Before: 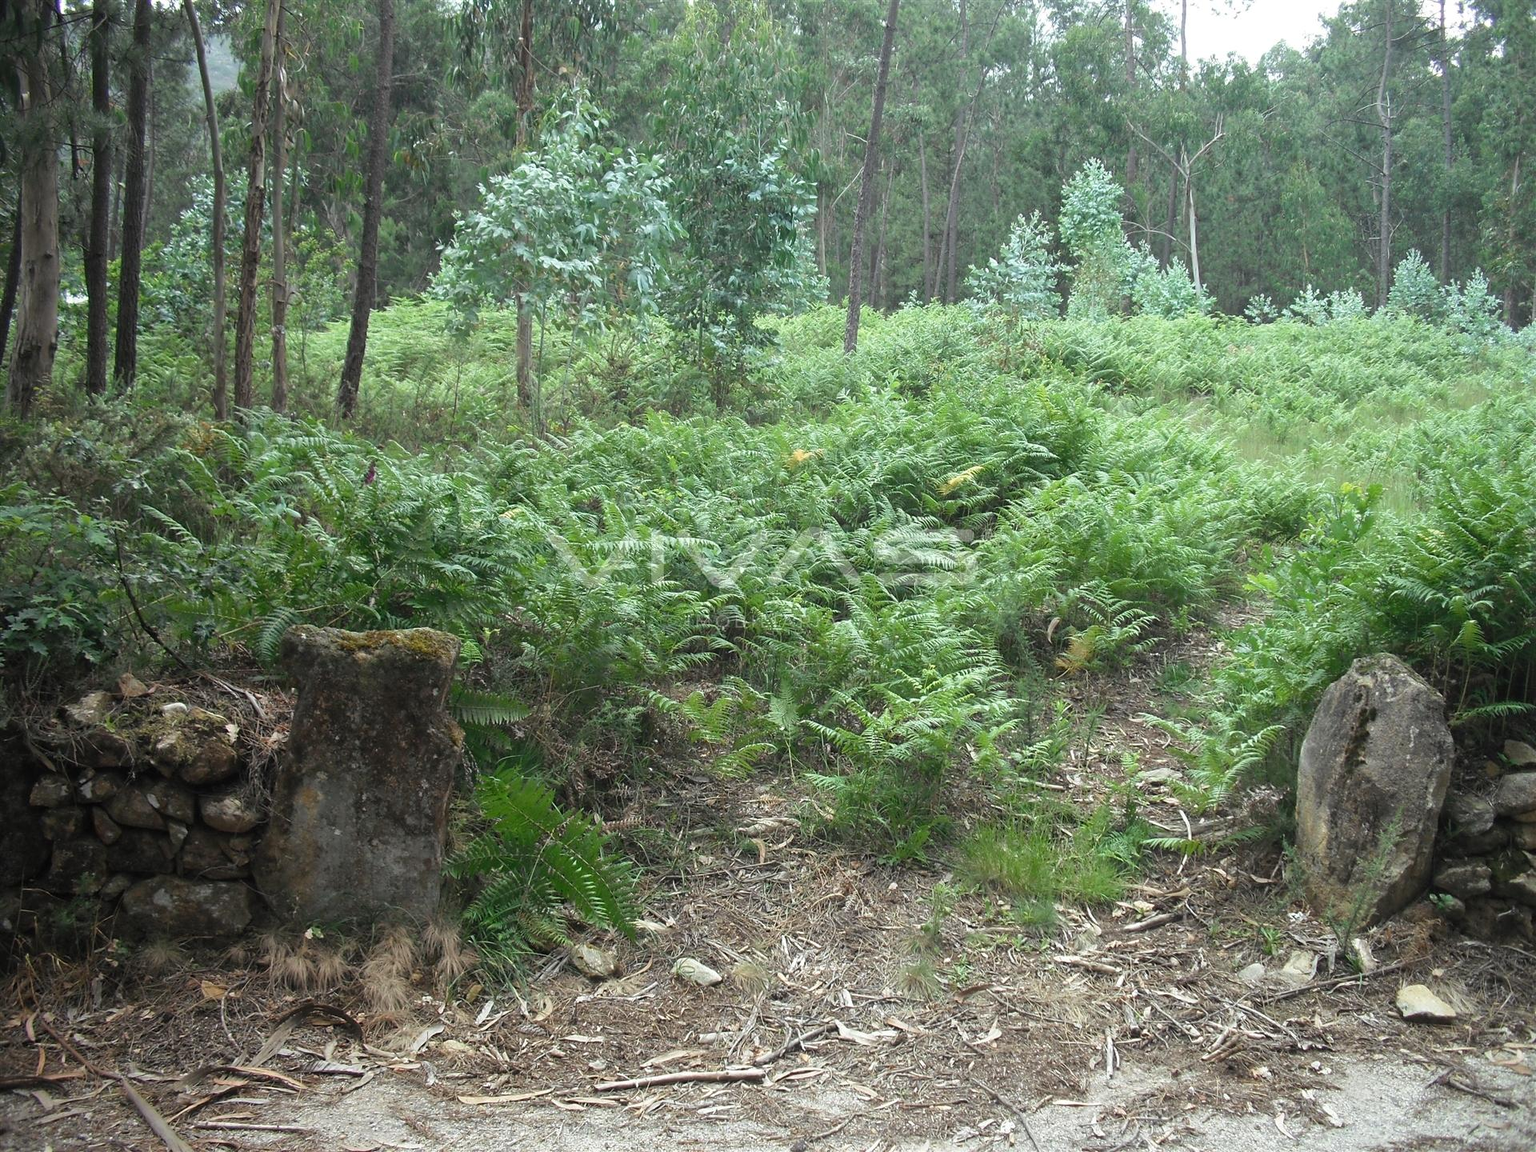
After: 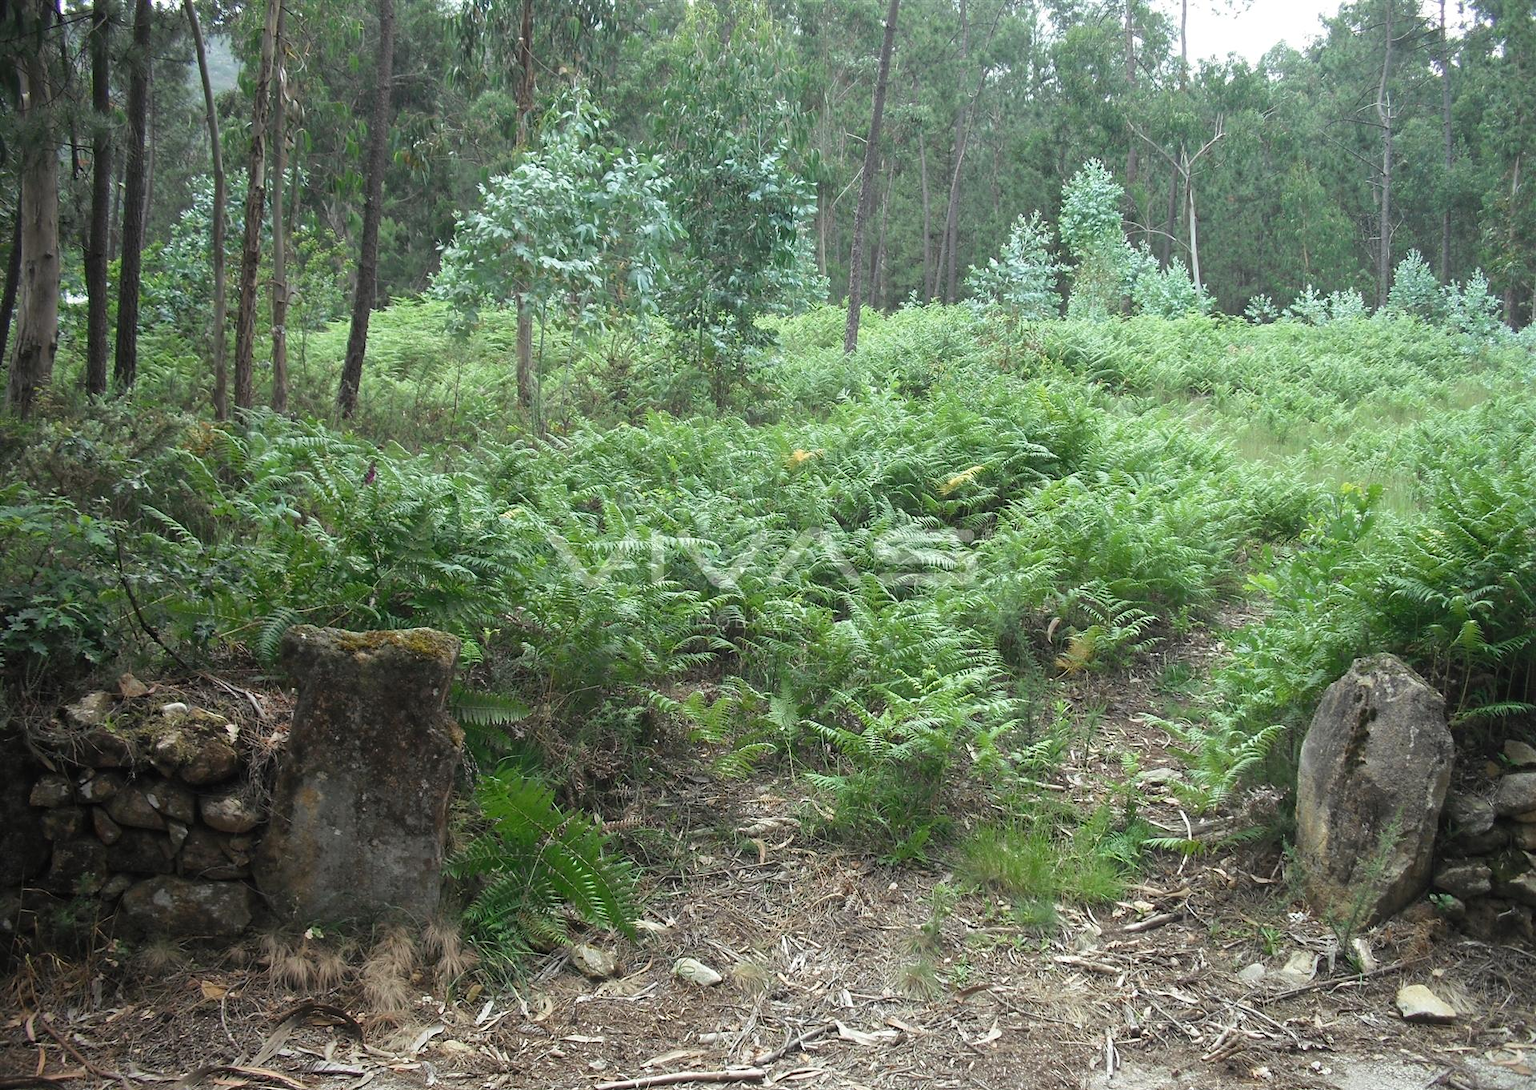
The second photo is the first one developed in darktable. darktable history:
crop and rotate: top 0.01%, bottom 5.275%
